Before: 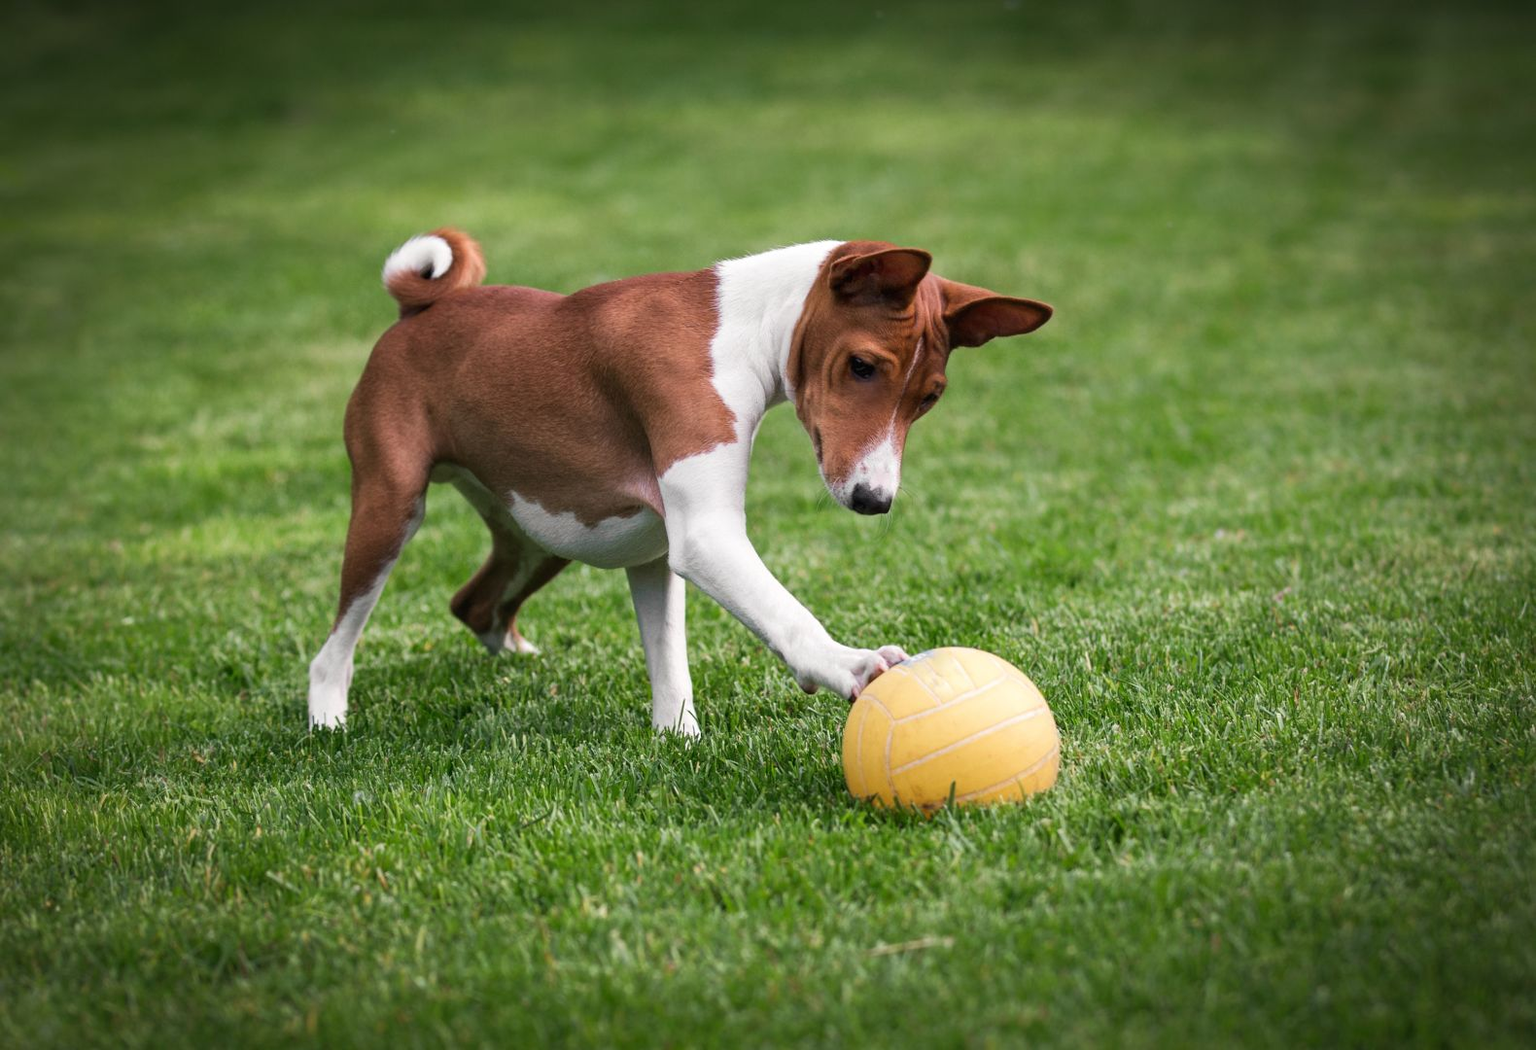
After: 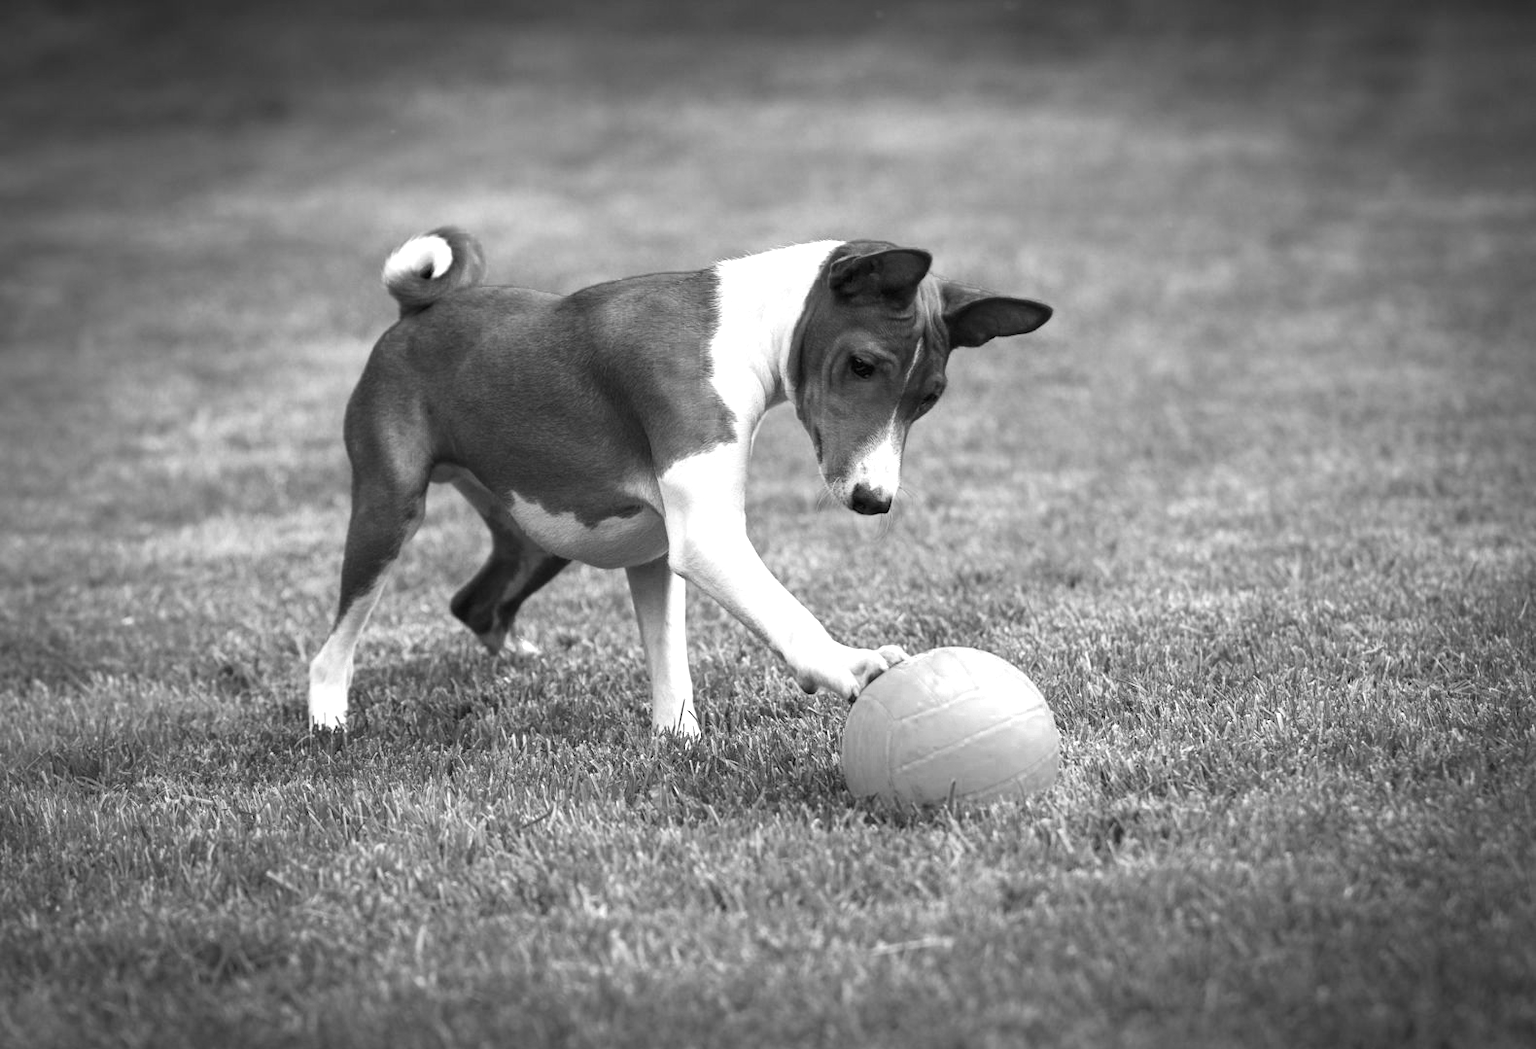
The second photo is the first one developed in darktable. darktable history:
color zones: curves: ch0 [(0.002, 0.589) (0.107, 0.484) (0.146, 0.249) (0.217, 0.352) (0.309, 0.525) (0.39, 0.404) (0.455, 0.169) (0.597, 0.055) (0.724, 0.212) (0.775, 0.691) (0.869, 0.571) (1, 0.587)]; ch1 [(0, 0) (0.143, 0) (0.286, 0) (0.429, 0) (0.571, 0) (0.714, 0) (0.857, 0)]
exposure: exposure 0.505 EV, compensate highlight preservation false
